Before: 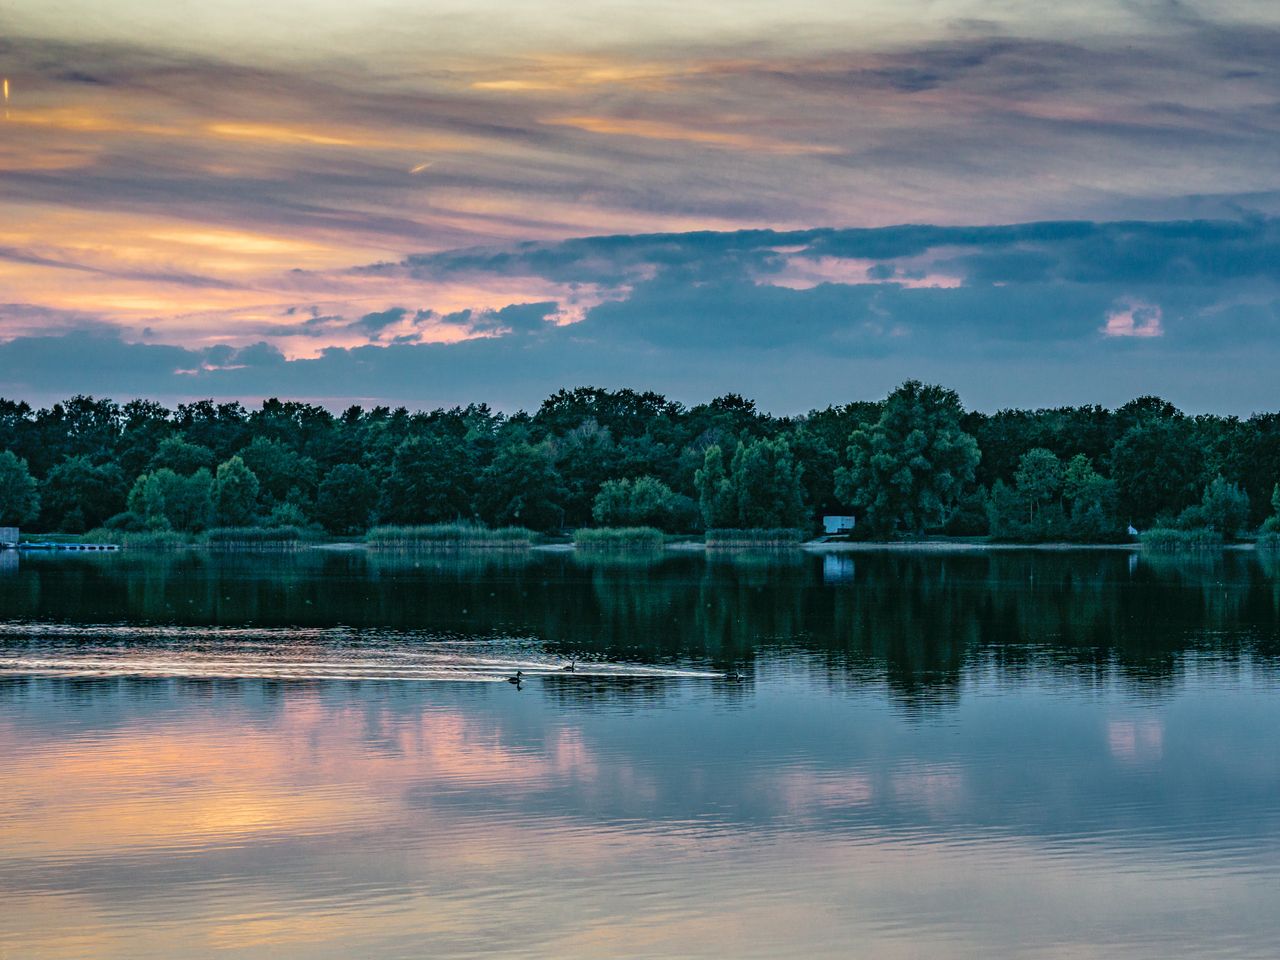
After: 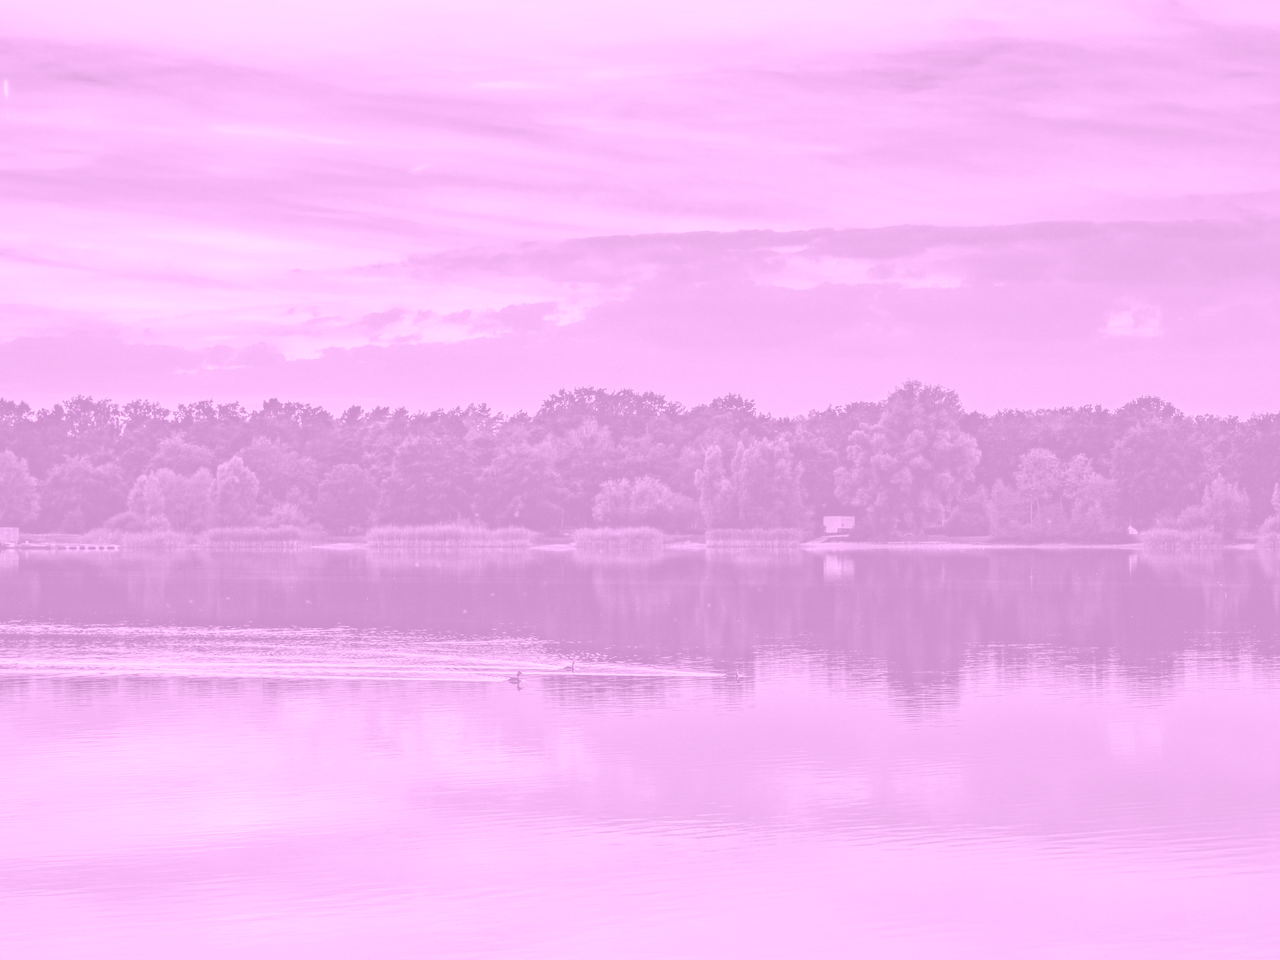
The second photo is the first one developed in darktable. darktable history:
white balance: emerald 1
color calibration: x 0.342, y 0.356, temperature 5122 K
colorize: hue 331.2°, saturation 69%, source mix 30.28%, lightness 69.02%, version 1
contrast brightness saturation: contrast 0.09, saturation 0.28
